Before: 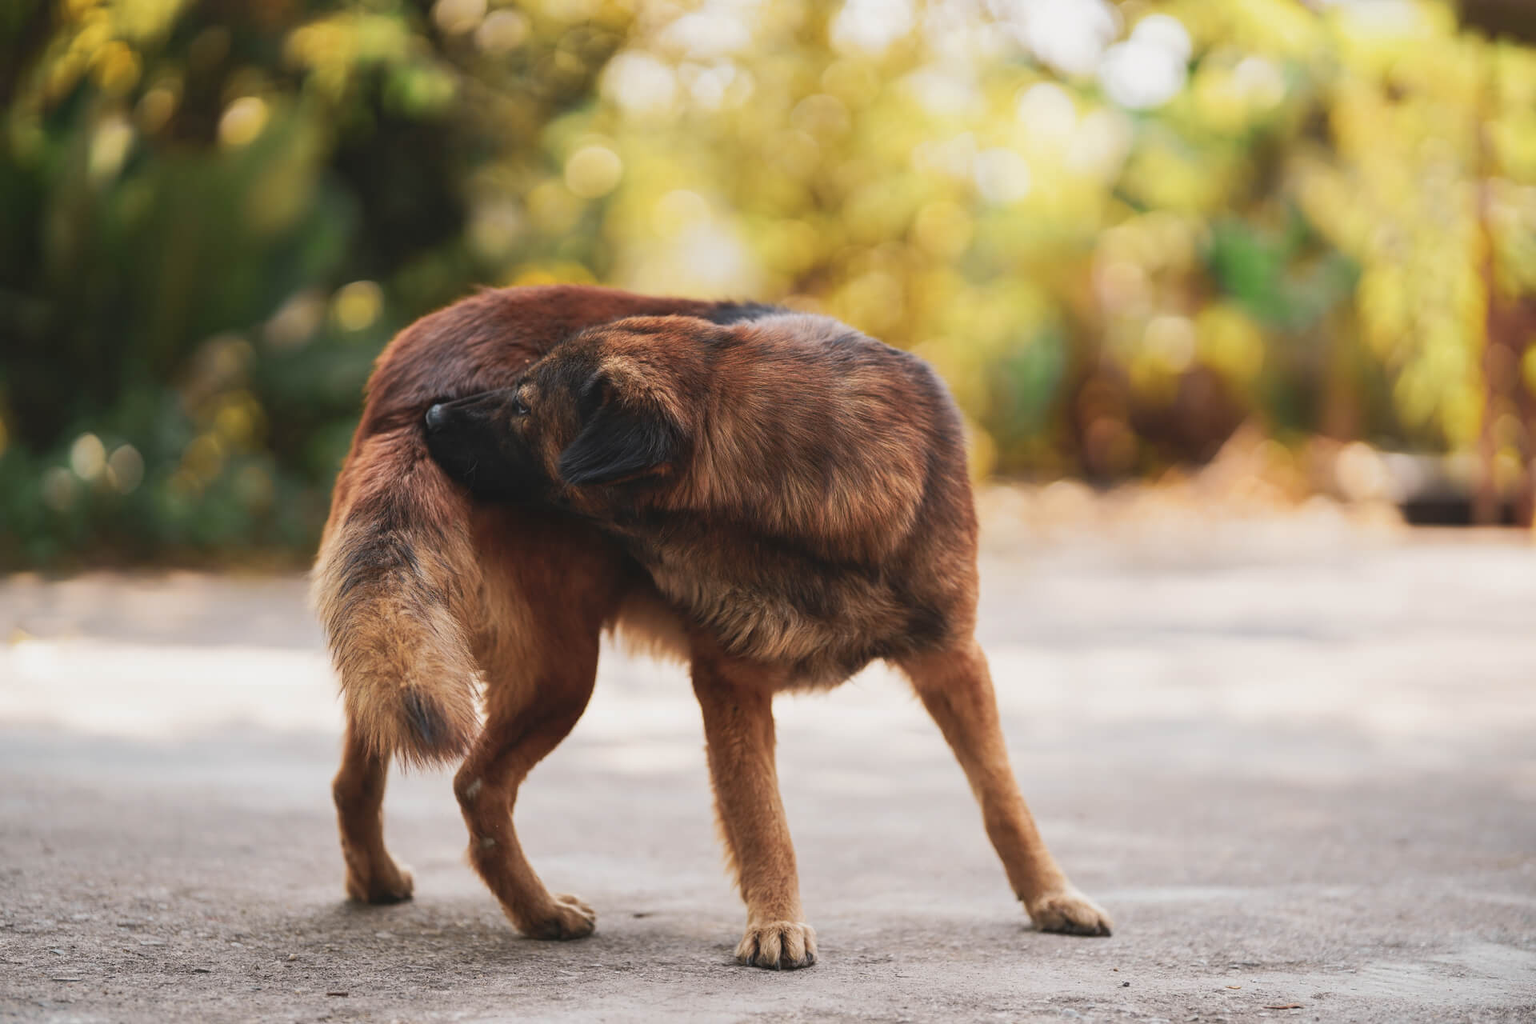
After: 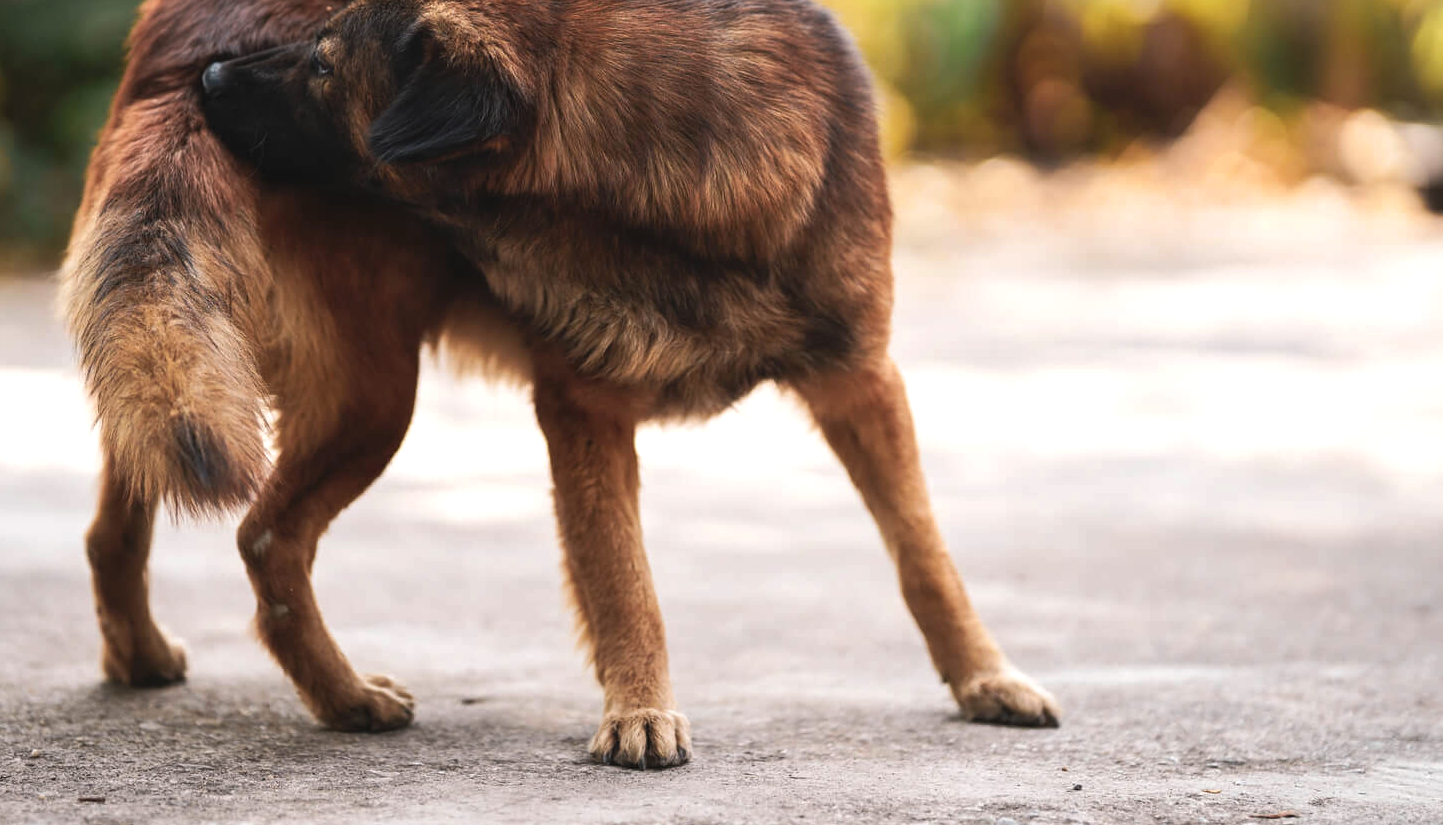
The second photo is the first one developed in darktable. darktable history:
color balance rgb: highlights gain › chroma 0.132%, highlights gain › hue 330.76°, perceptual saturation grading › global saturation 0.793%, perceptual brilliance grading › global brilliance 3.59%, contrast 15.397%
tone equalizer: edges refinement/feathering 500, mask exposure compensation -1.57 EV, preserve details no
crop and rotate: left 17.226%, top 34.63%, right 7.609%, bottom 0.889%
